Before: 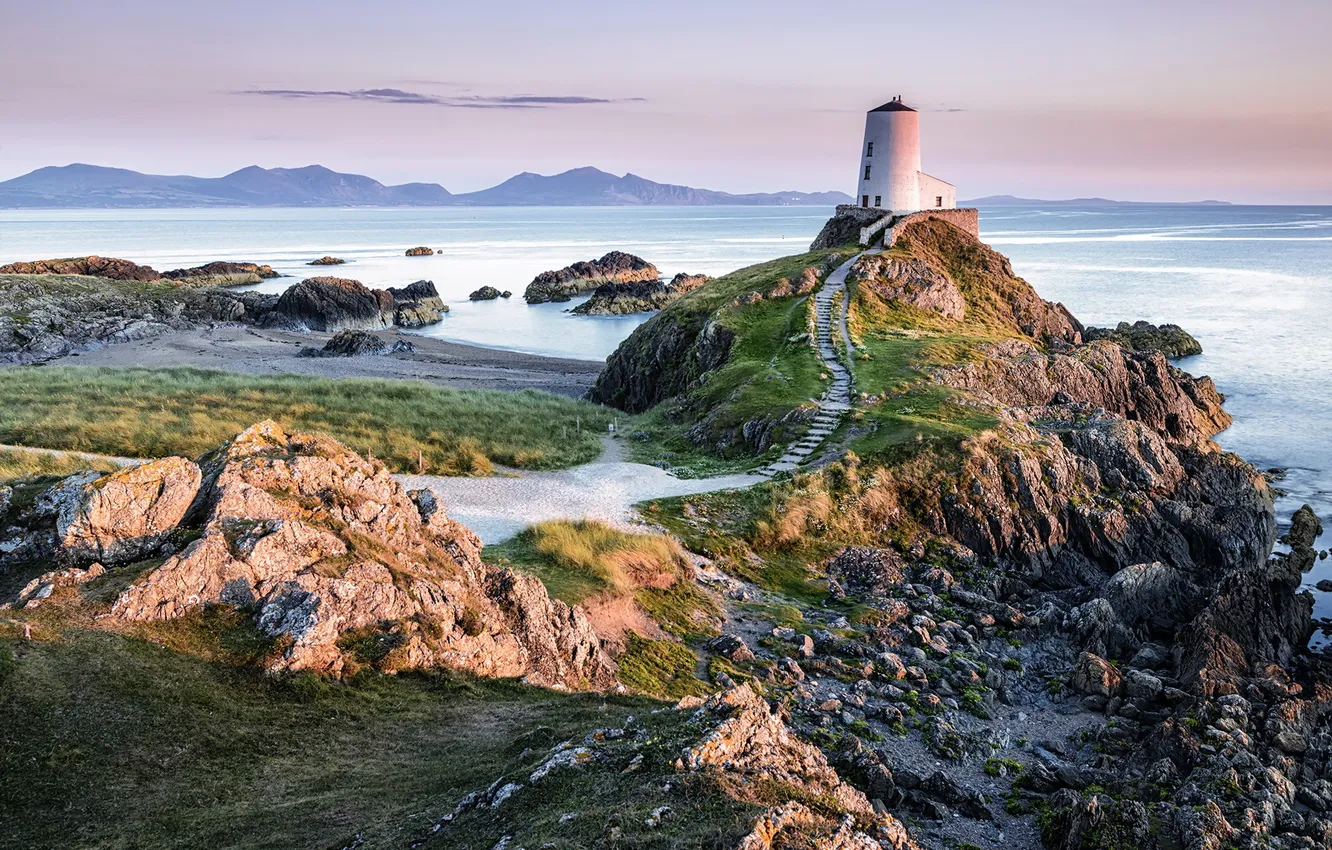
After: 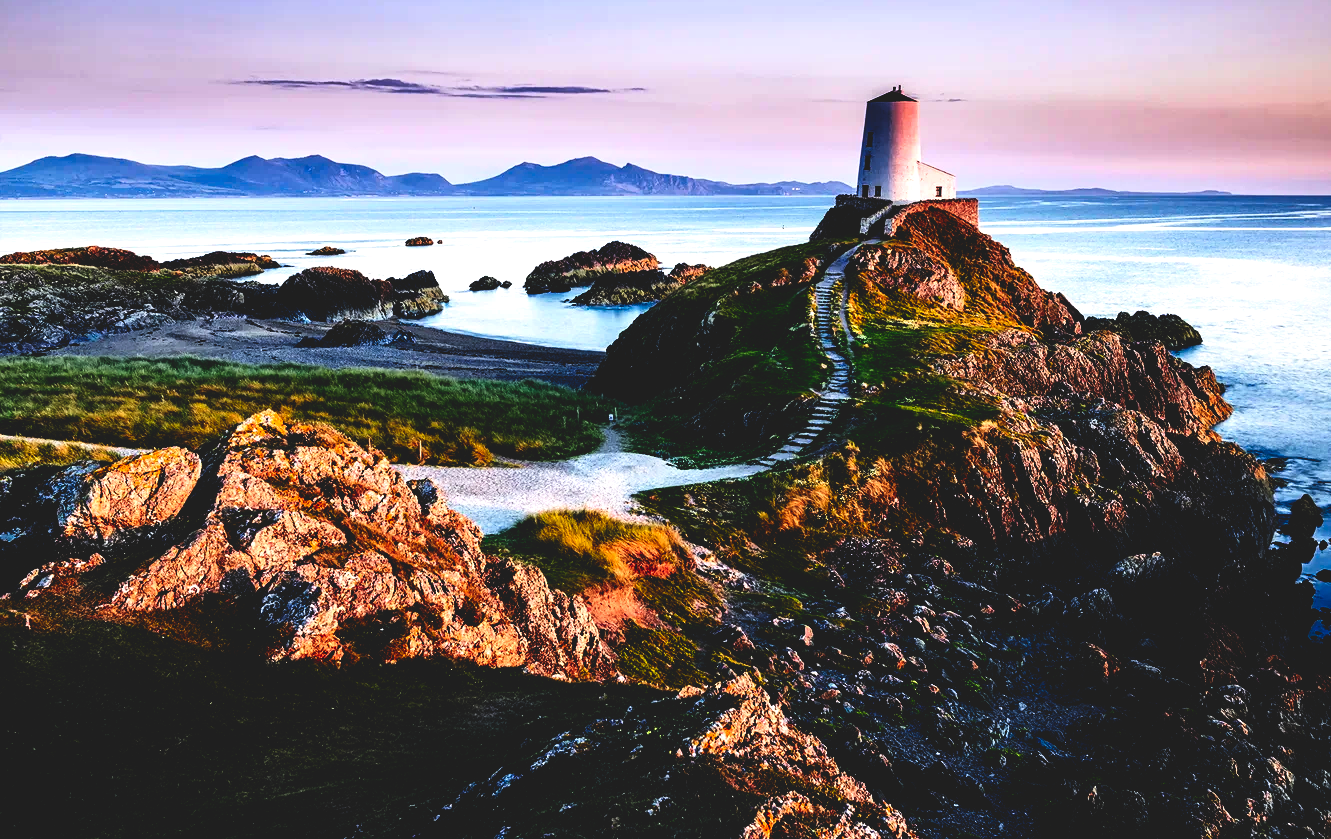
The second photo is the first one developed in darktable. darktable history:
crop: top 1.203%, right 0.03%
contrast brightness saturation: contrast 0.189, brightness -0.113, saturation 0.209
base curve: curves: ch0 [(0, 0.036) (0.083, 0.04) (0.804, 1)], preserve colors none
